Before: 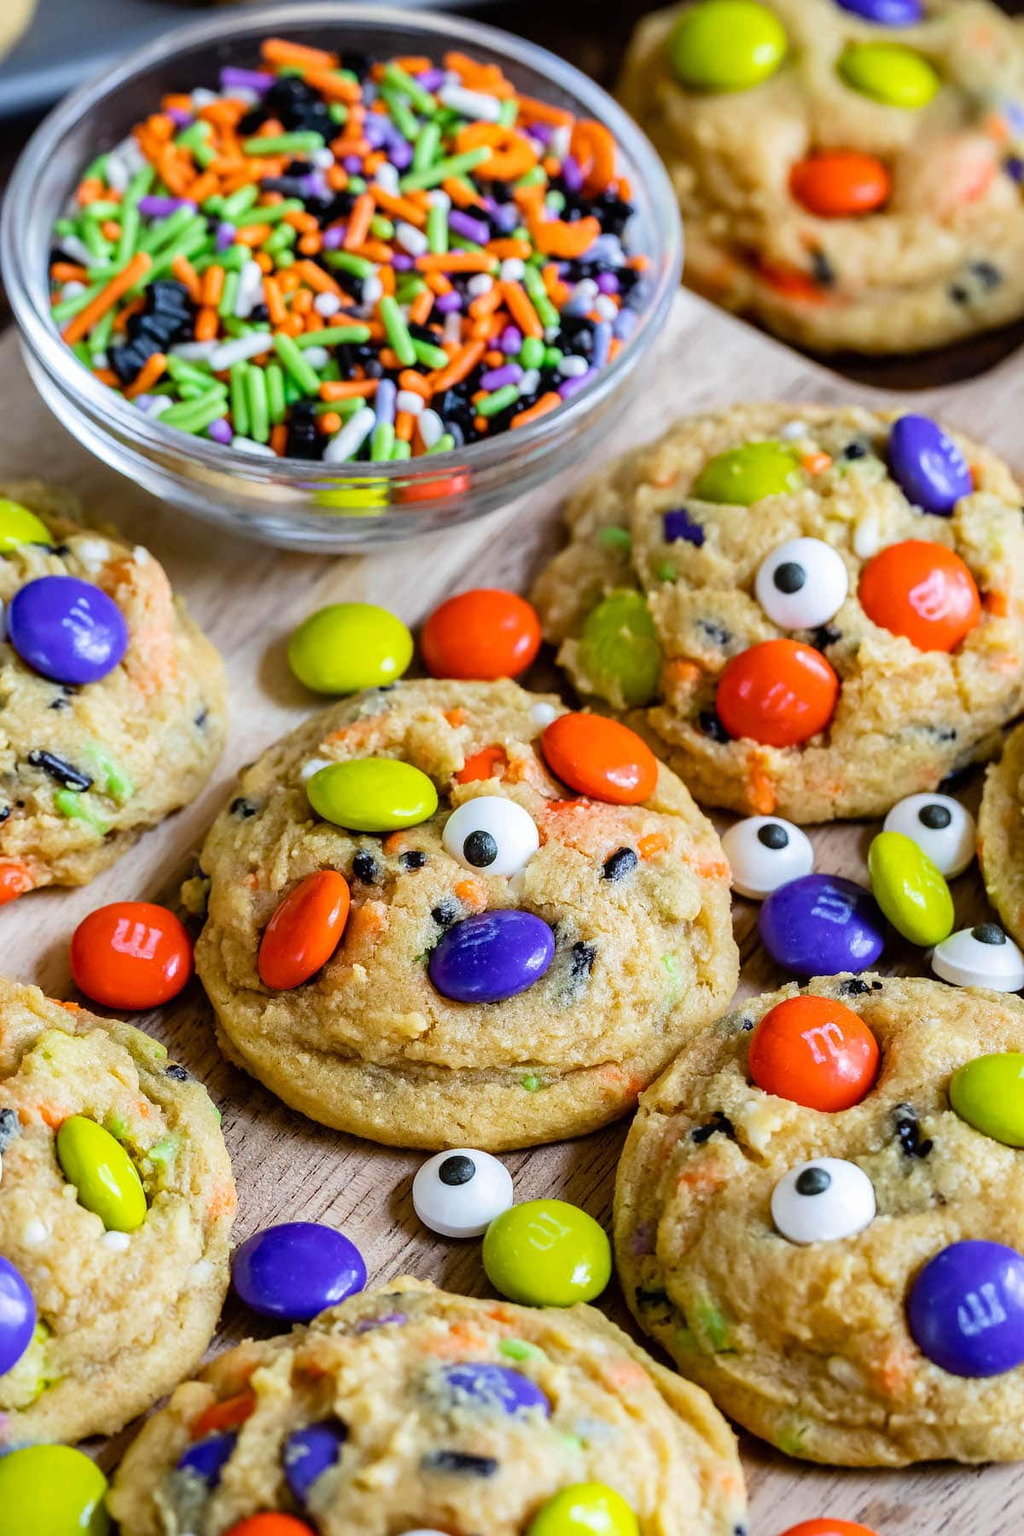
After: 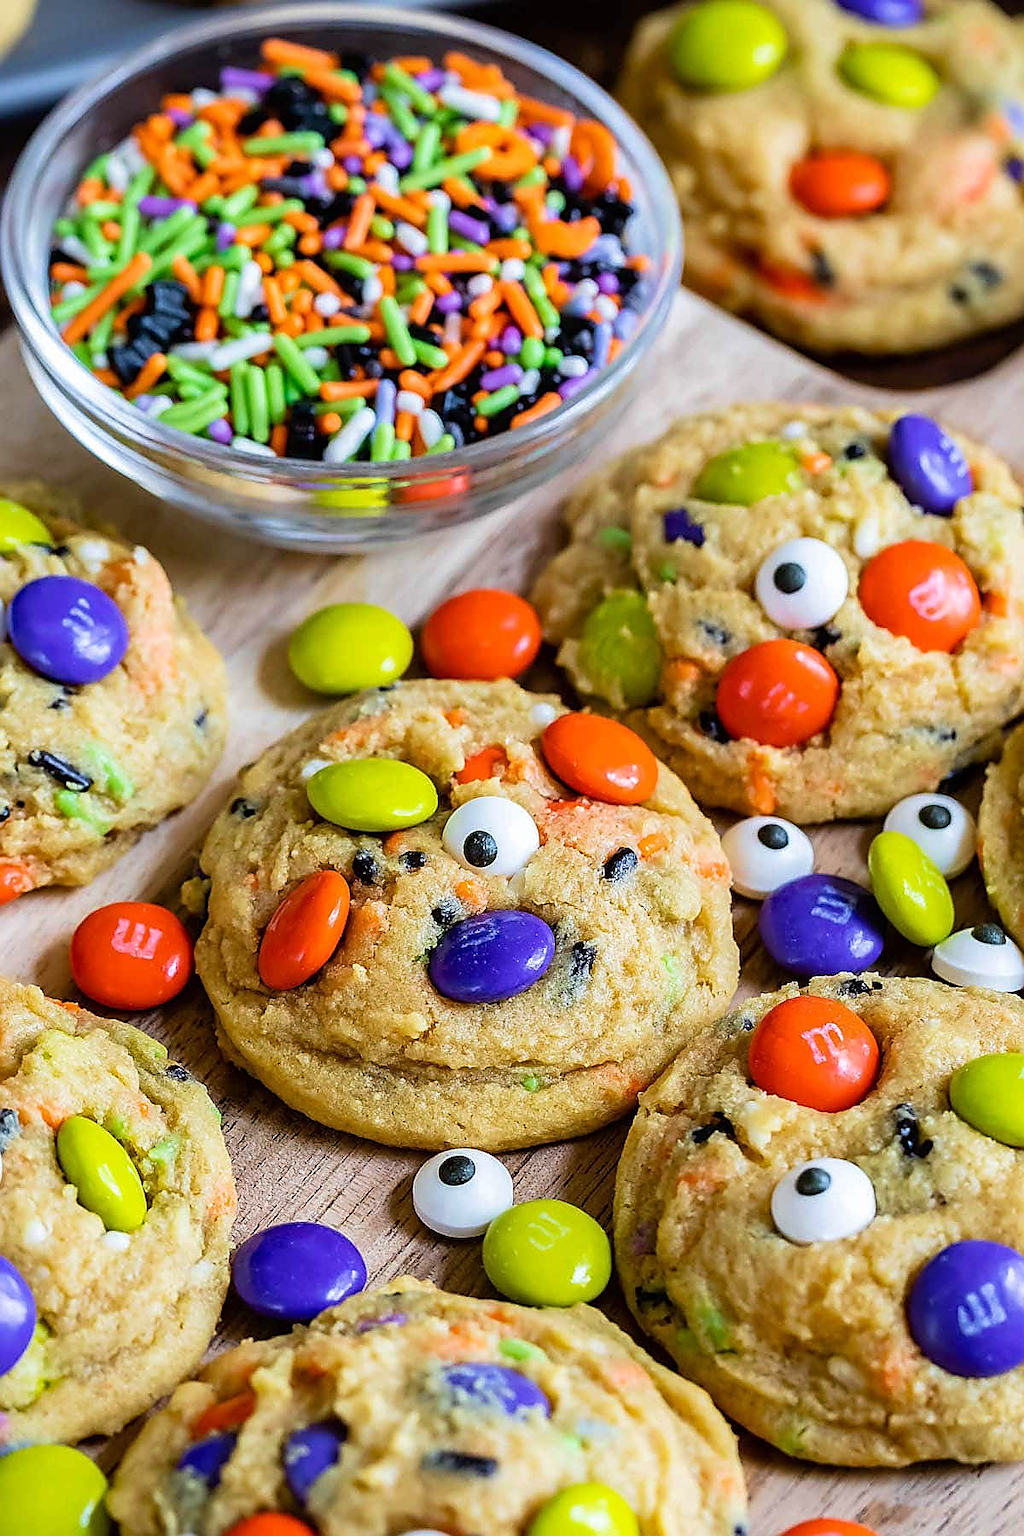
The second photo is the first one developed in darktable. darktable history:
sharpen: radius 1.4, amount 1.25, threshold 0.7
velvia: on, module defaults
